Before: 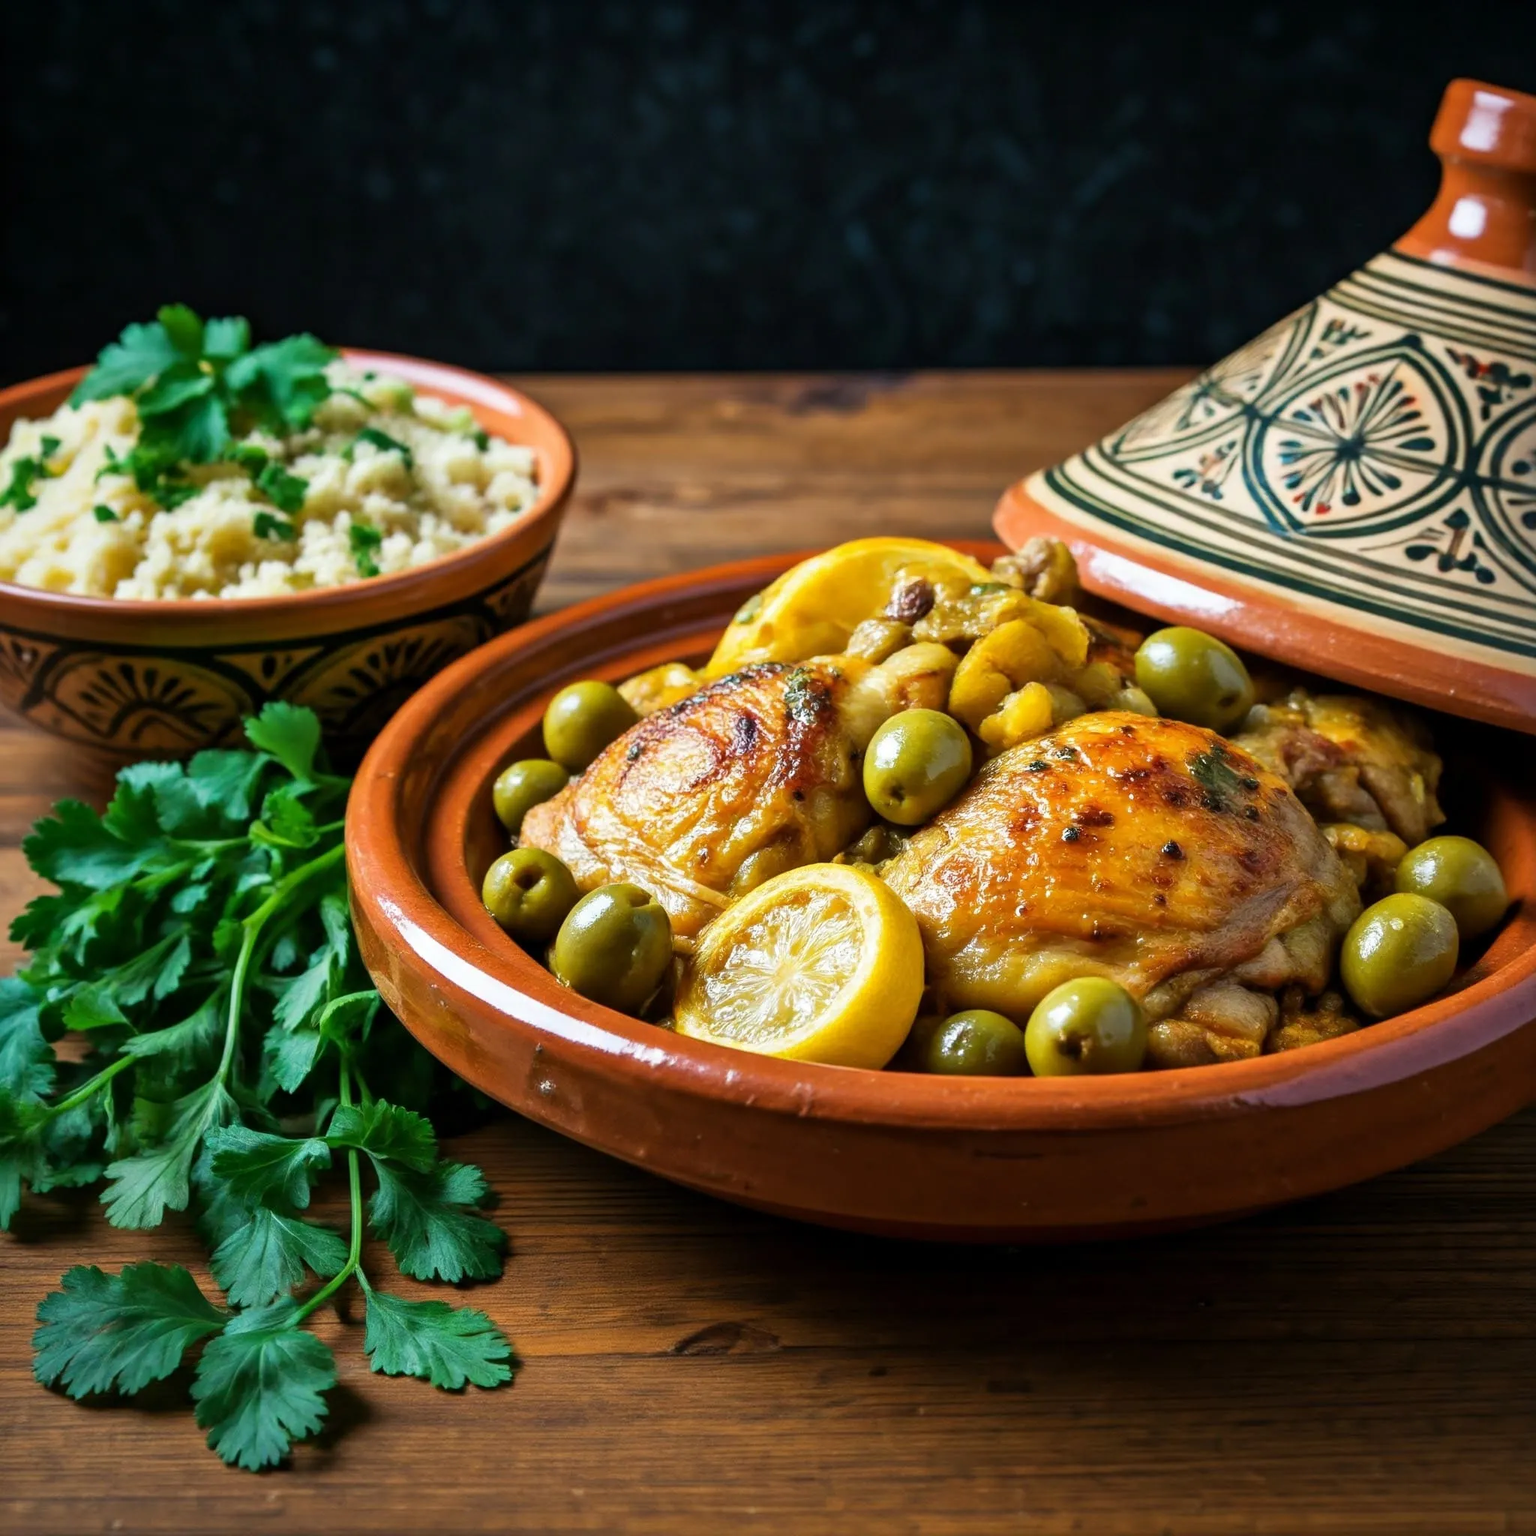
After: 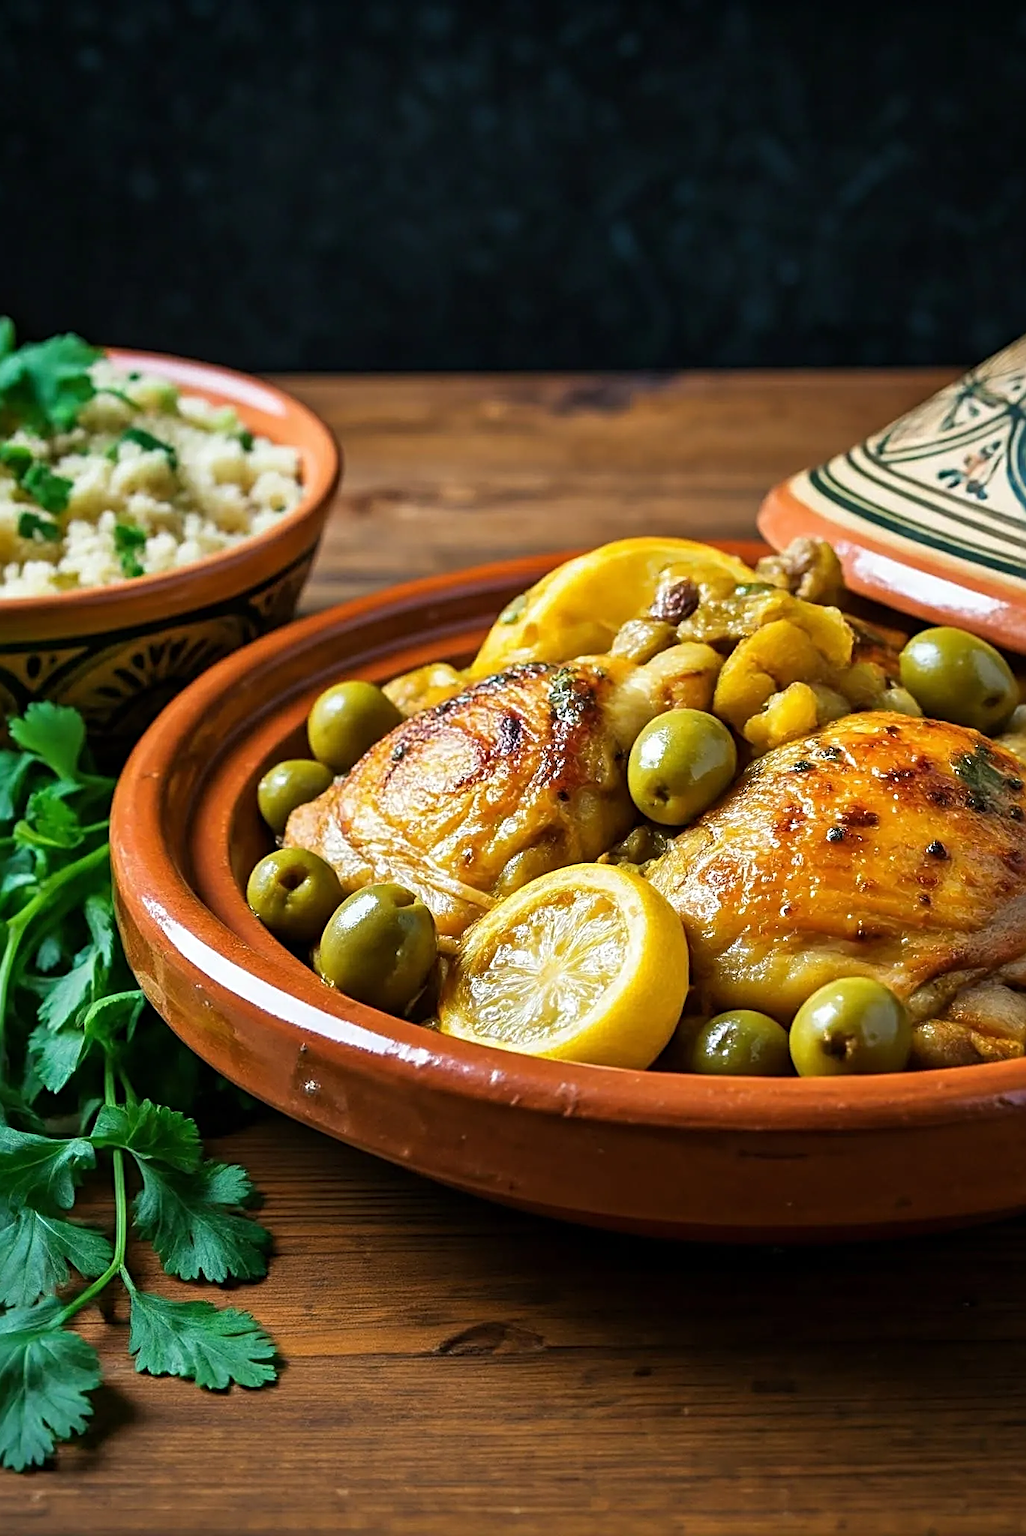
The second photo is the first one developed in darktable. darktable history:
crop: left 15.377%, right 17.732%
sharpen: radius 2.849, amount 0.705
